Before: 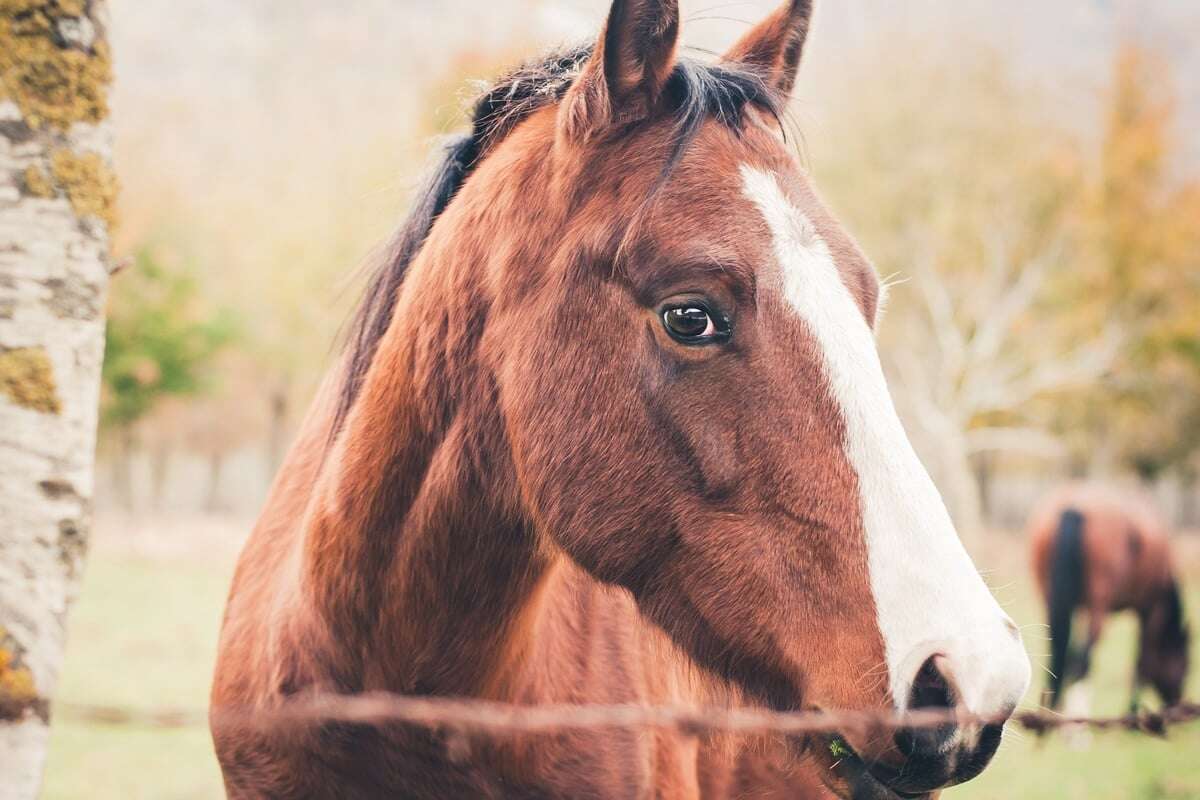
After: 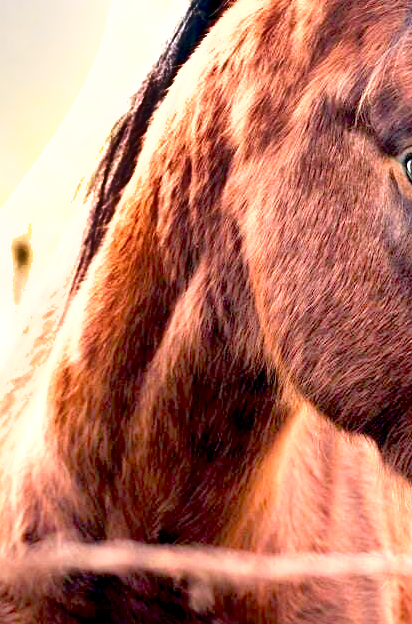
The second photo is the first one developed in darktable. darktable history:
shadows and highlights: shadows 24.65, highlights -76.8, soften with gaussian
crop and rotate: left 21.482%, top 18.977%, right 44.123%, bottom 2.968%
exposure: black level correction 0.036, exposure 0.905 EV, compensate exposure bias true, compensate highlight preservation false
